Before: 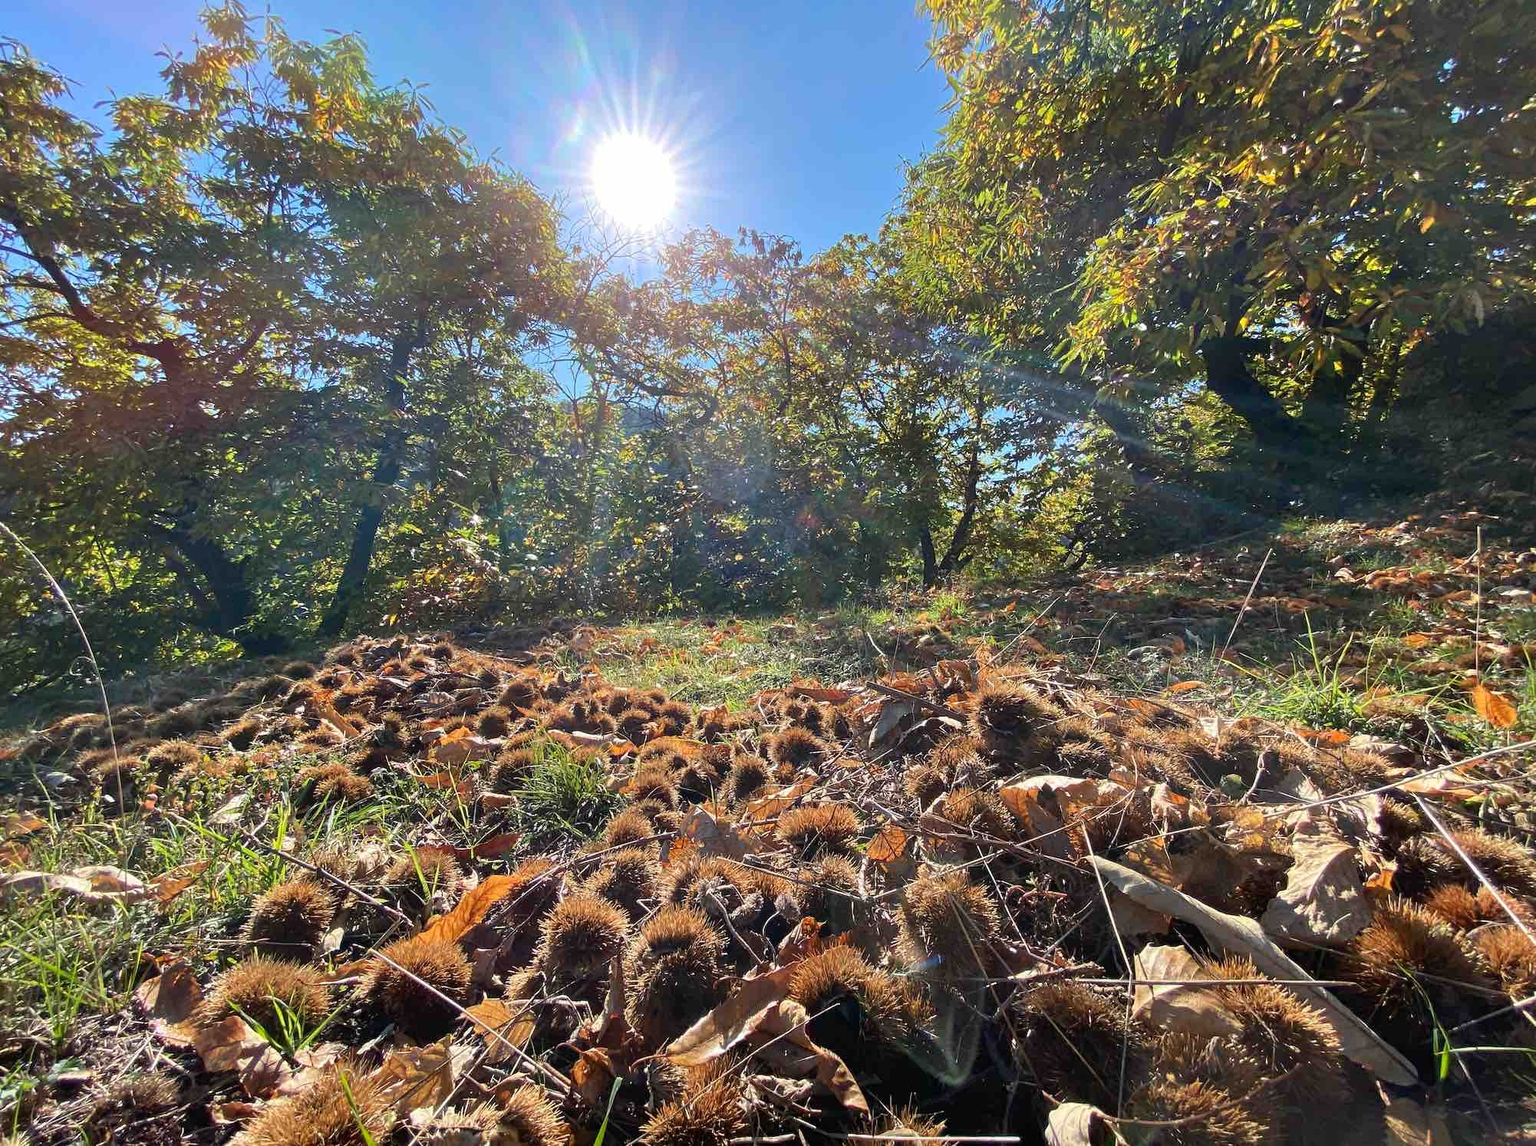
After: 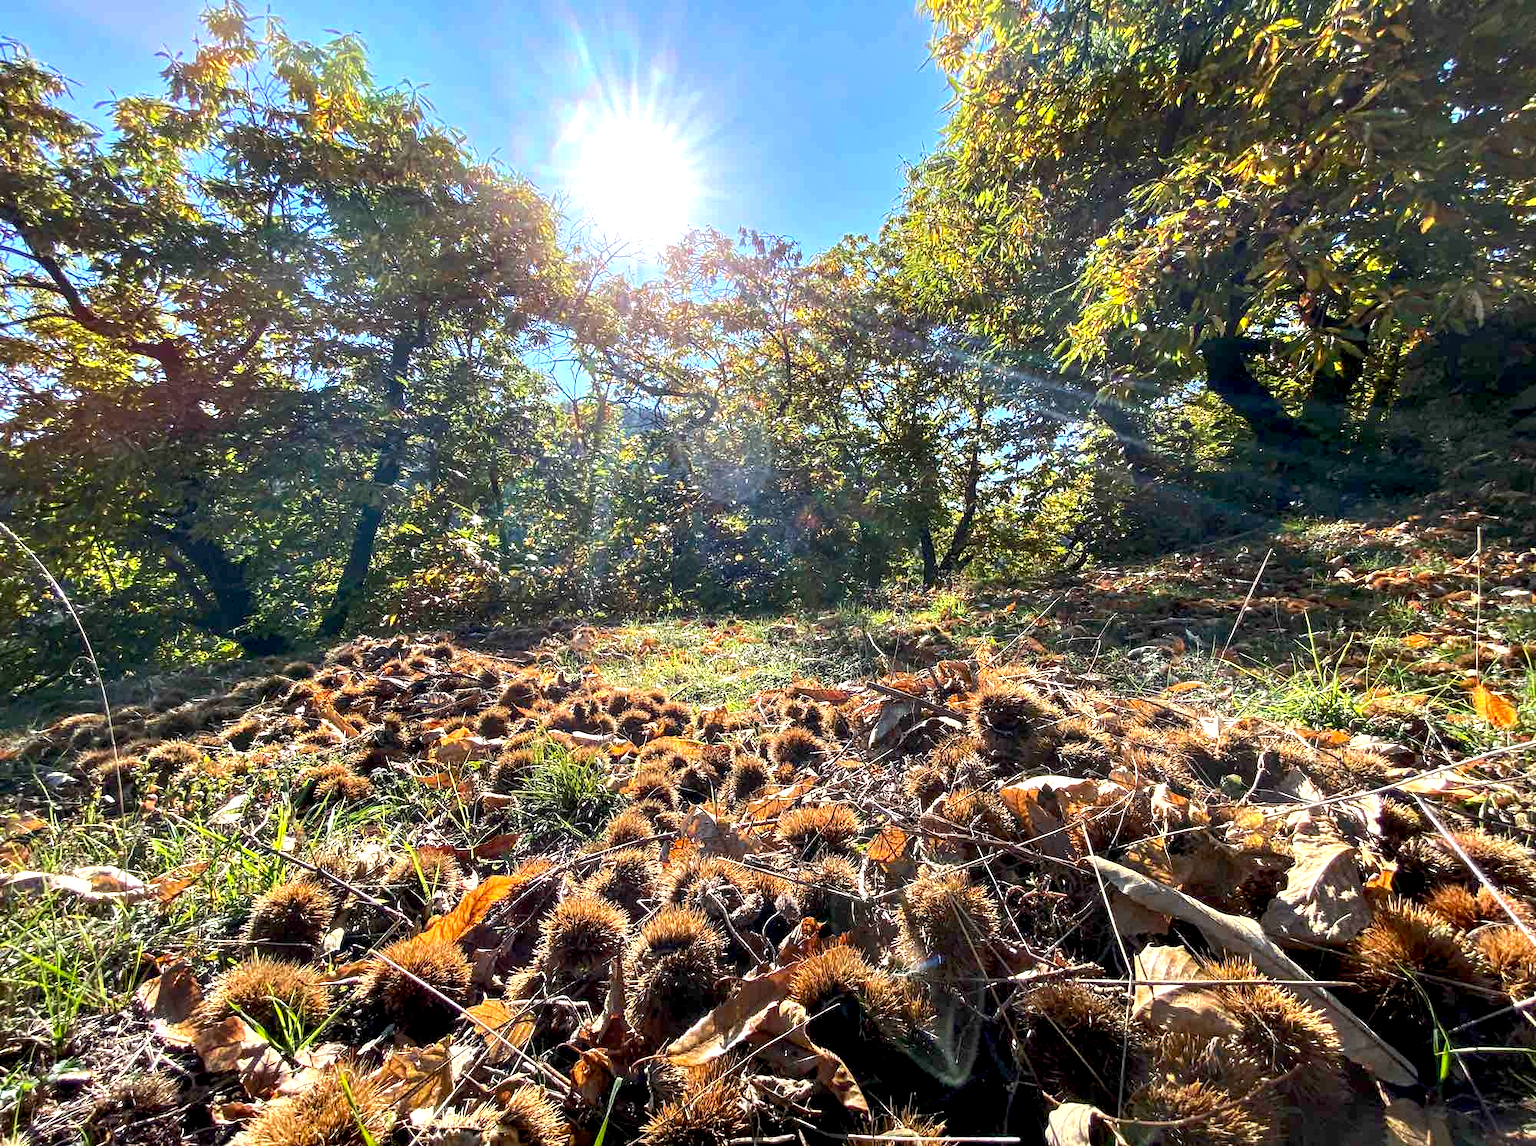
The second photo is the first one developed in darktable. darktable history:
tone equalizer: -8 EV 0.001 EV, -7 EV -0.002 EV, -6 EV 0.002 EV, -5 EV -0.03 EV, -4 EV -0.116 EV, -3 EV -0.169 EV, -2 EV 0.24 EV, -1 EV 0.702 EV, +0 EV 0.493 EV
local contrast: on, module defaults
exposure: black level correction 0.009, exposure 0.119 EV, compensate highlight preservation false
